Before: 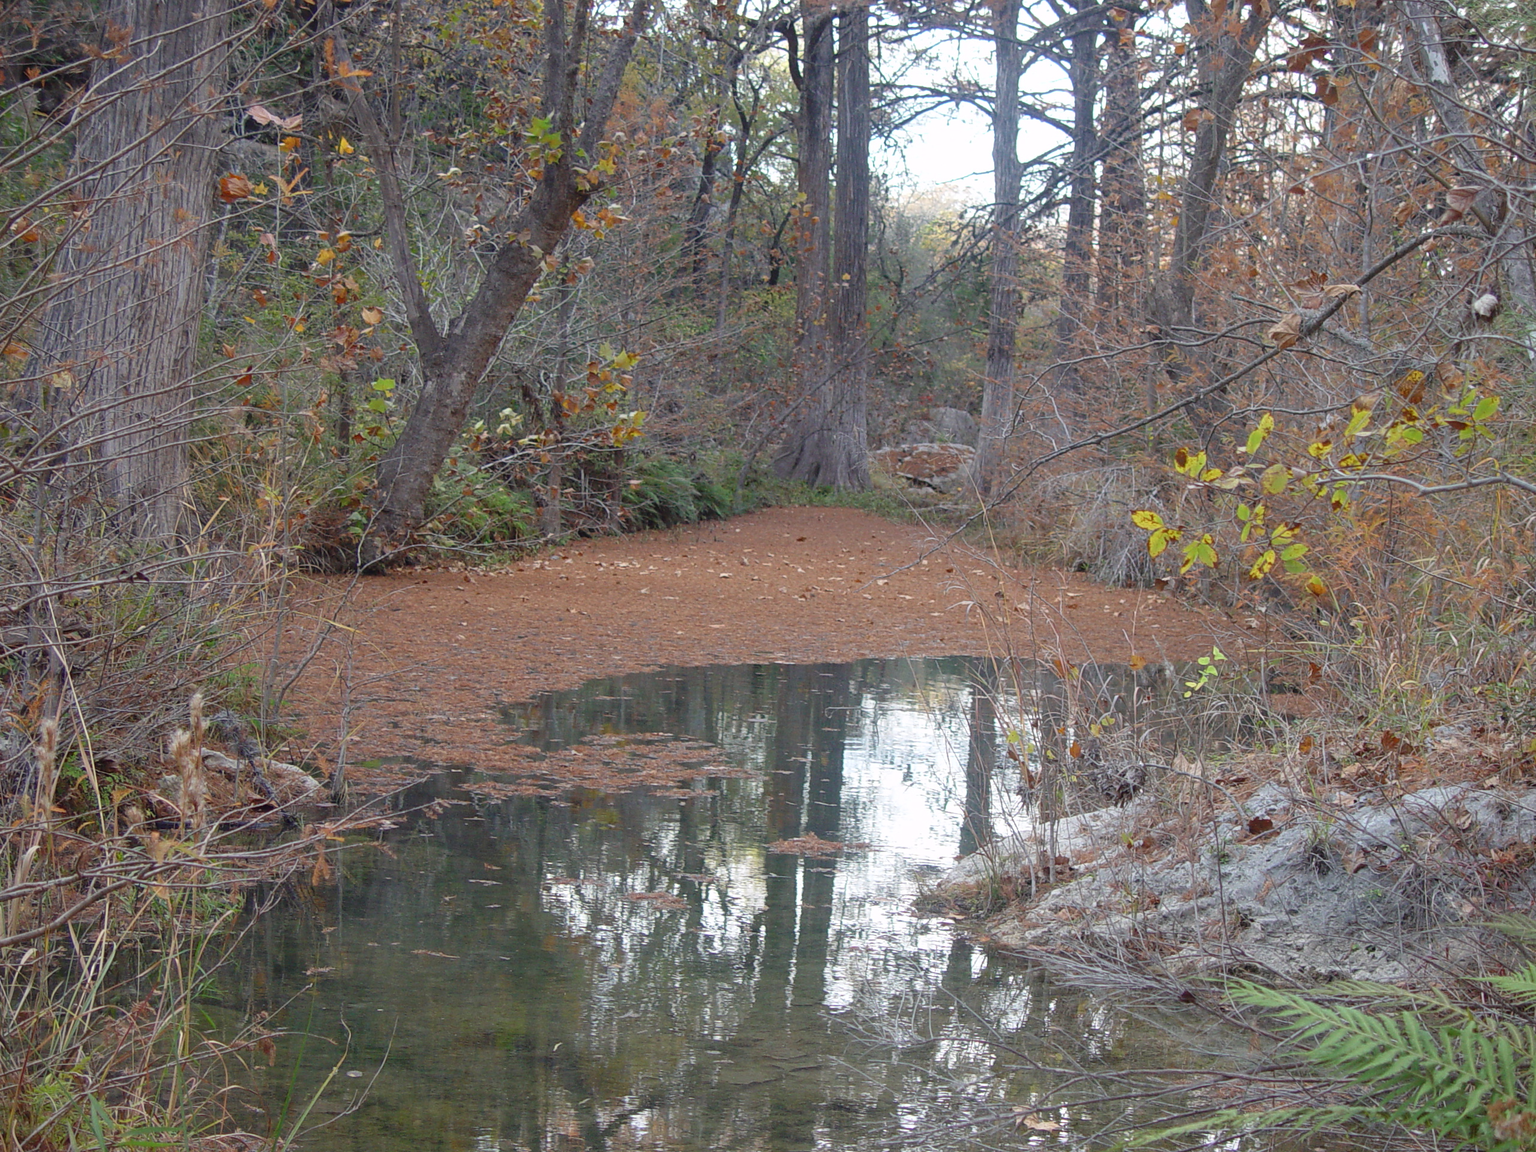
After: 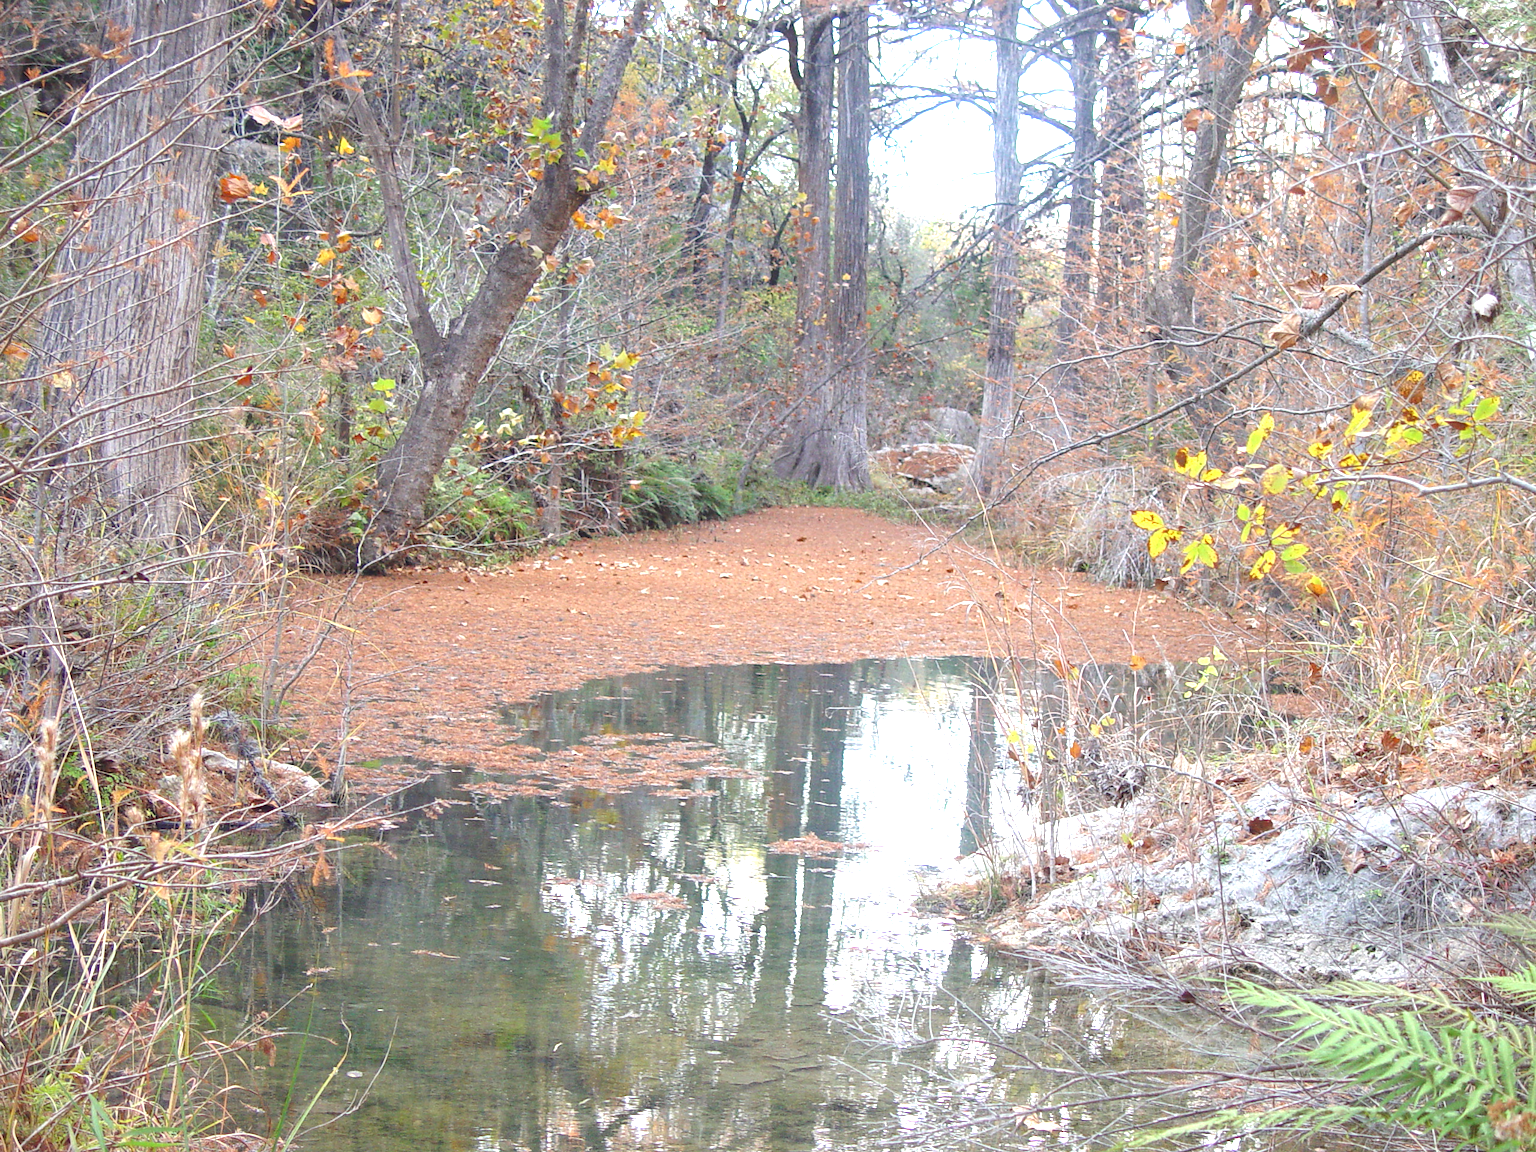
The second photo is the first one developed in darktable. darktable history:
exposure: black level correction 0, exposure 1.409 EV, compensate highlight preservation false
